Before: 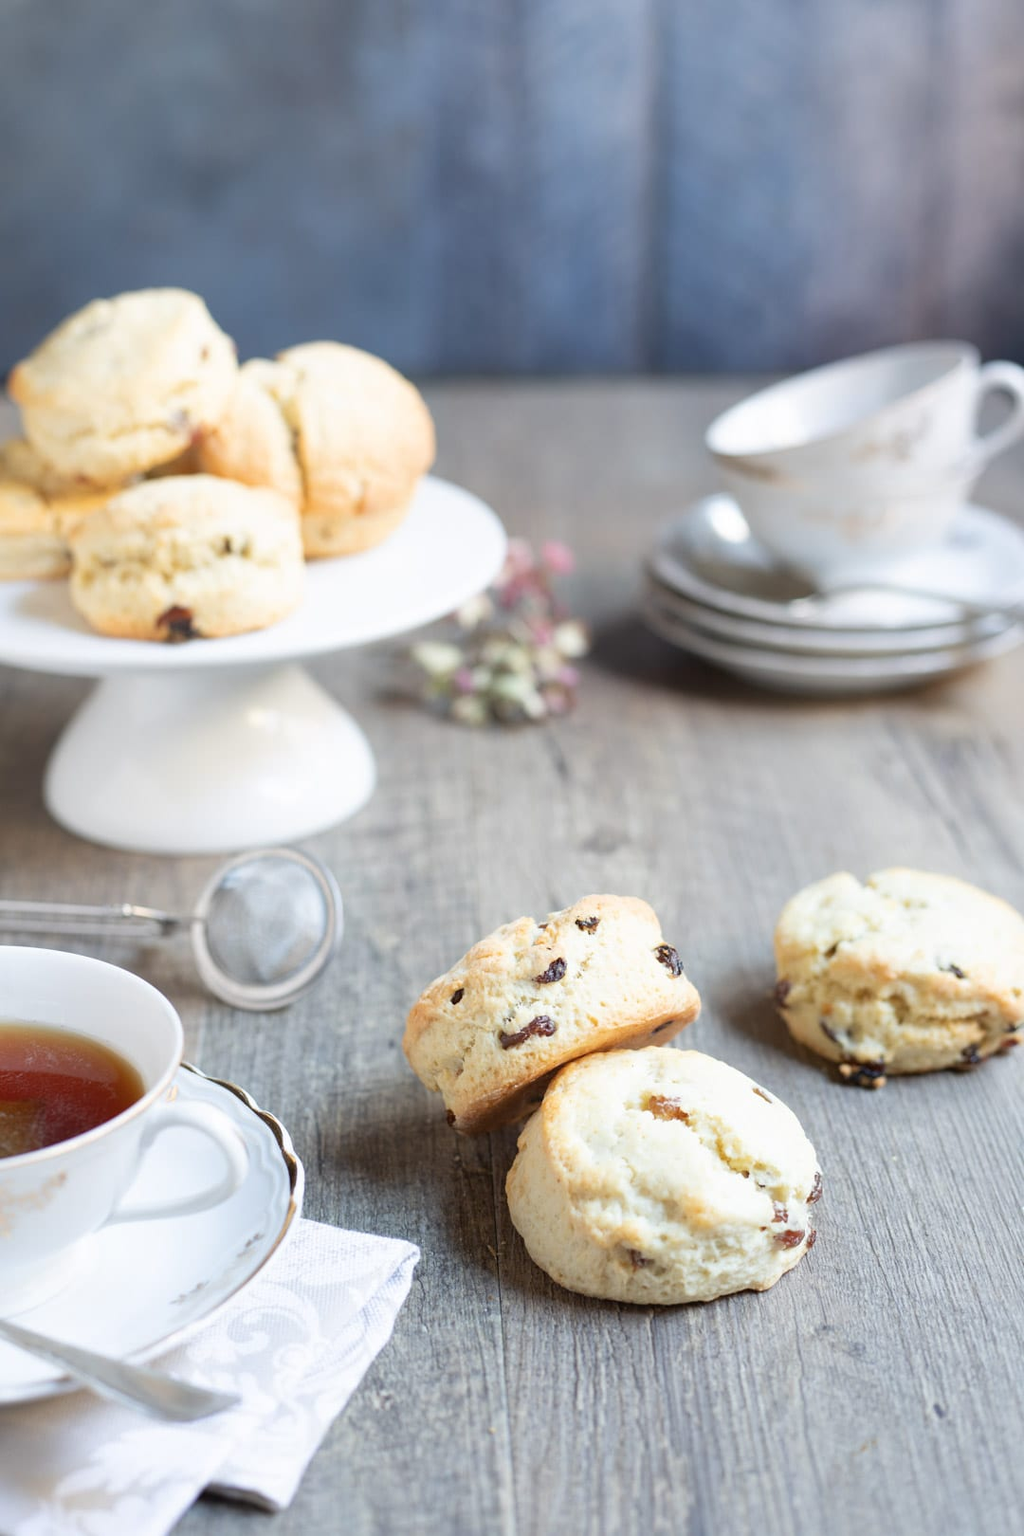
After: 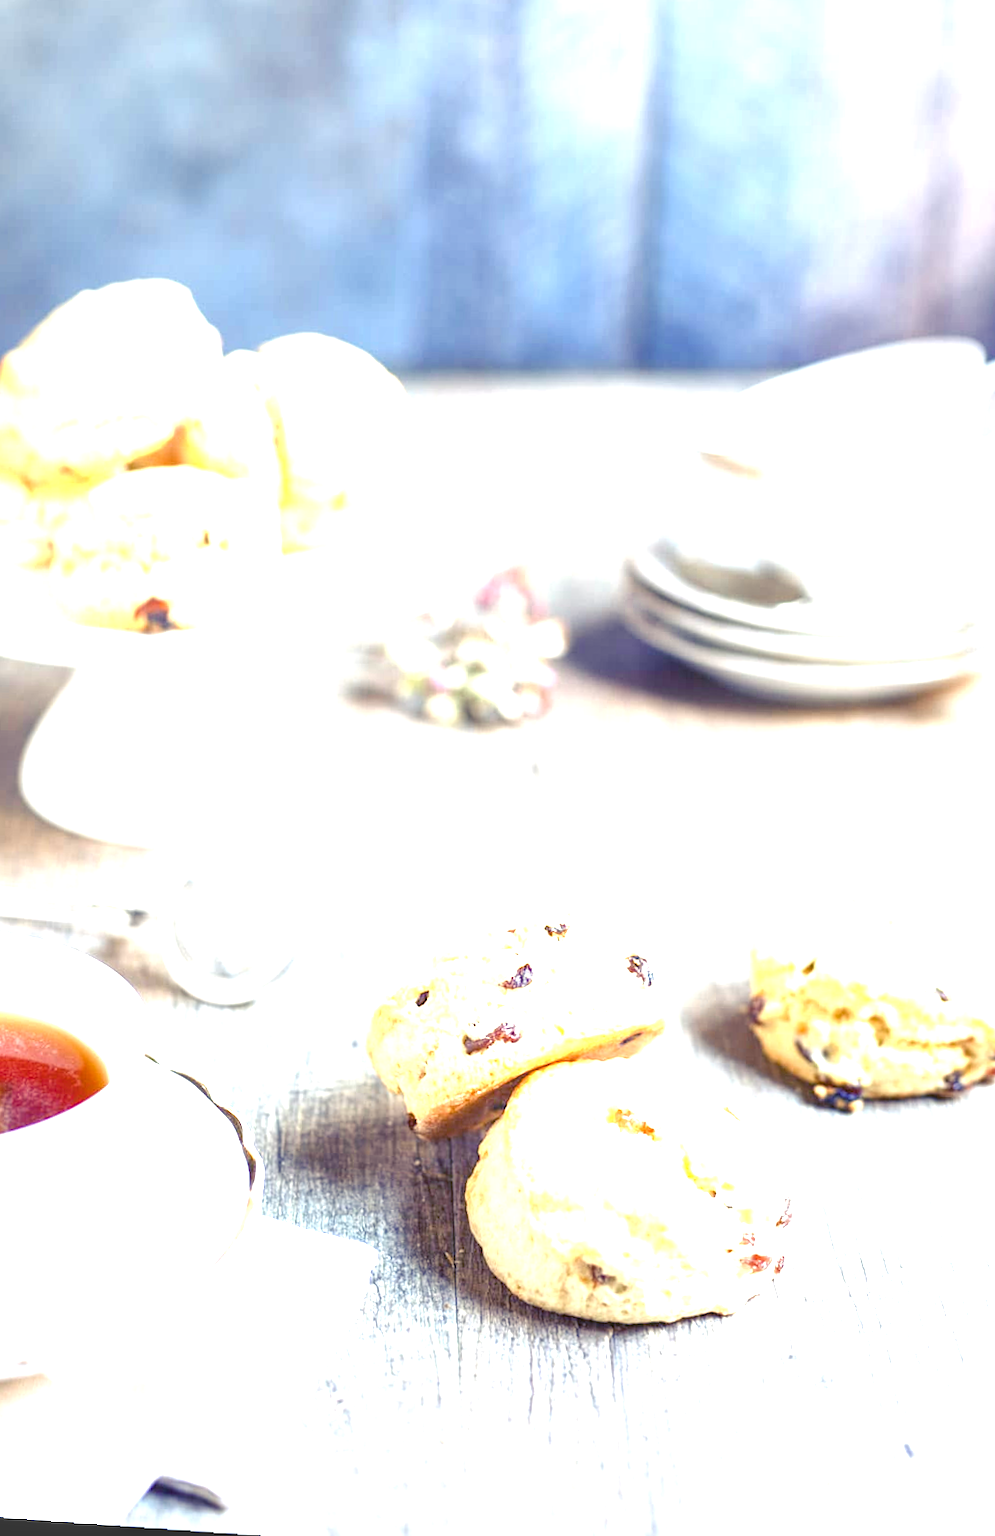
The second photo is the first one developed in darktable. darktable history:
crop and rotate: angle -1.69°
rotate and perspective: lens shift (horizontal) -0.055, automatic cropping off
local contrast: on, module defaults
exposure: black level correction 0.001, exposure 1.719 EV, compensate exposure bias true, compensate highlight preservation false
color balance rgb: shadows lift › luminance -28.76%, shadows lift › chroma 15%, shadows lift › hue 270°, power › chroma 1%, power › hue 255°, highlights gain › luminance 7.14%, highlights gain › chroma 2%, highlights gain › hue 90°, global offset › luminance -0.29%, global offset › hue 260°, perceptual saturation grading › global saturation 20%, perceptual saturation grading › highlights -13.92%, perceptual saturation grading › shadows 50%
